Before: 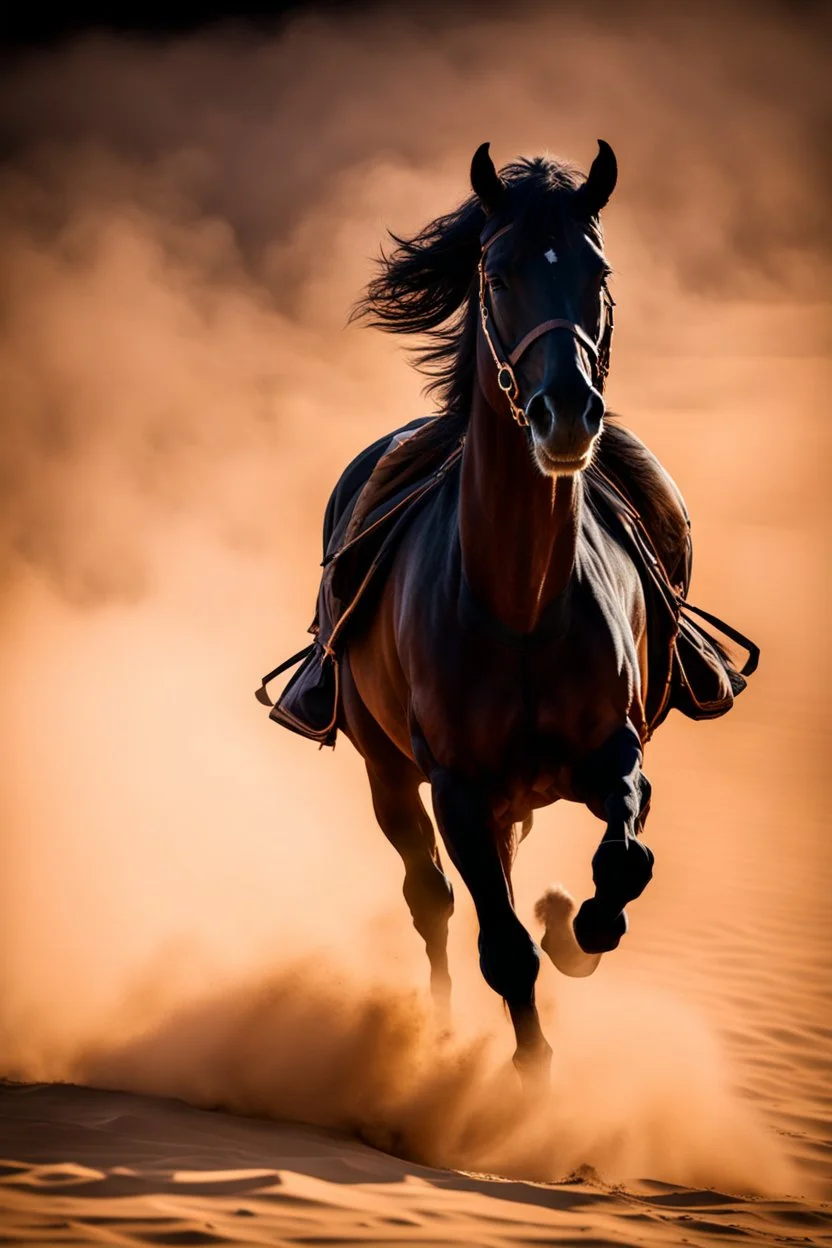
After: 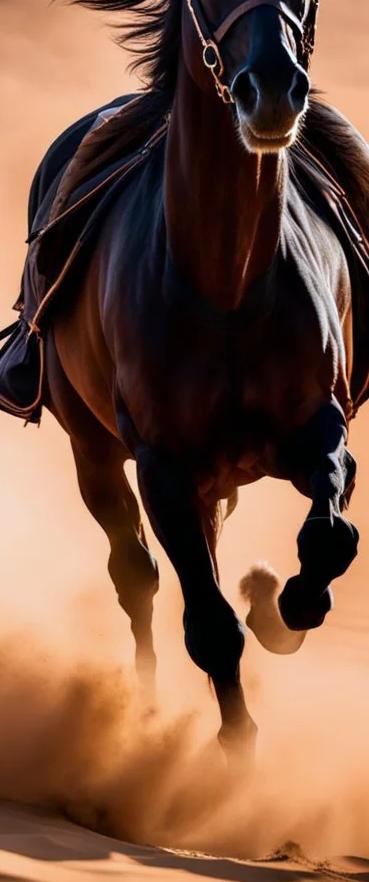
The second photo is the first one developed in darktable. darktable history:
crop: left 35.489%, top 25.902%, right 20.157%, bottom 3.356%
color calibration: gray › normalize channels true, x 0.367, y 0.379, temperature 4394.4 K, gamut compression 0.001
